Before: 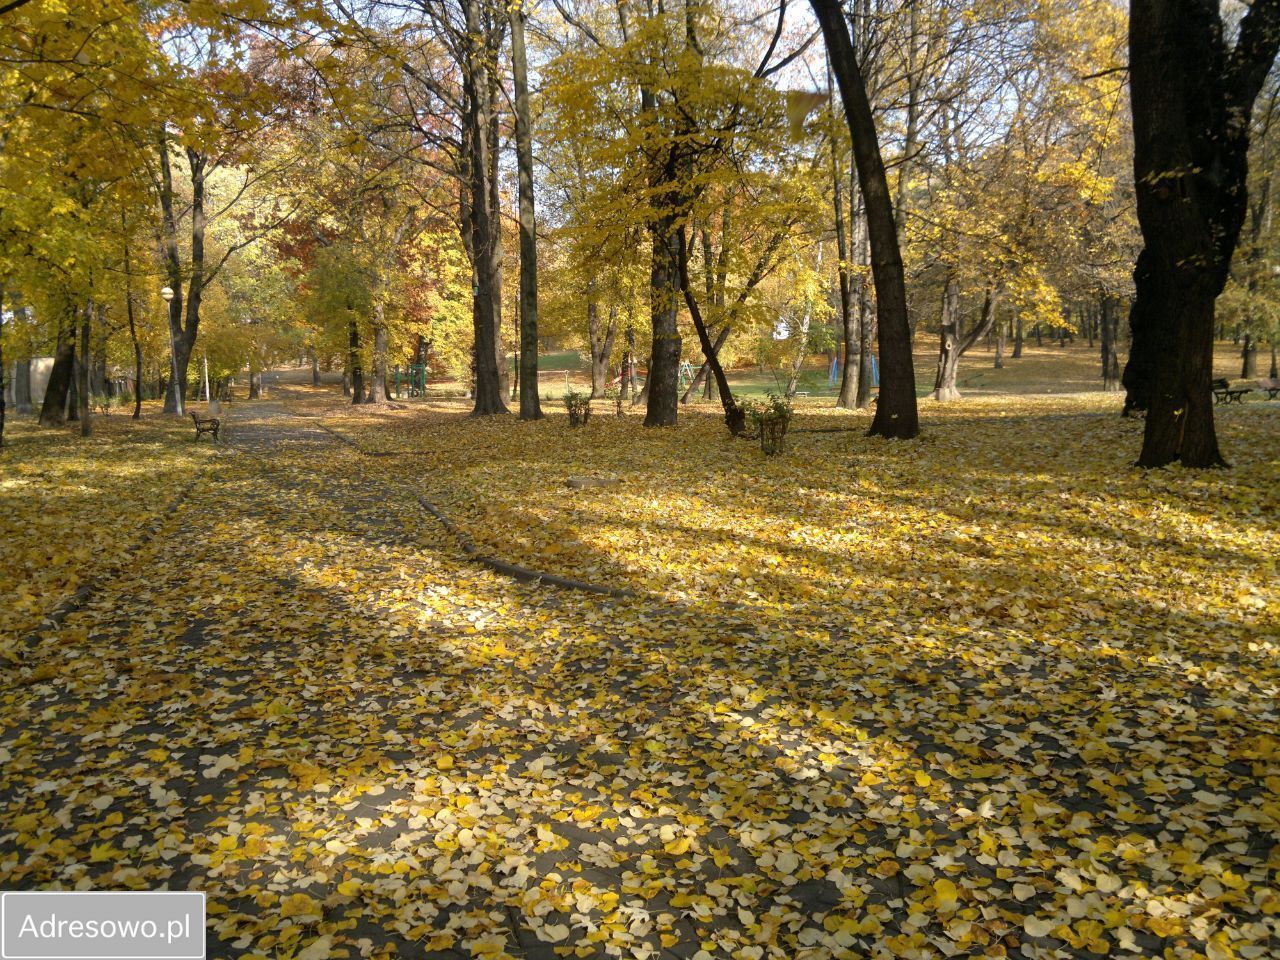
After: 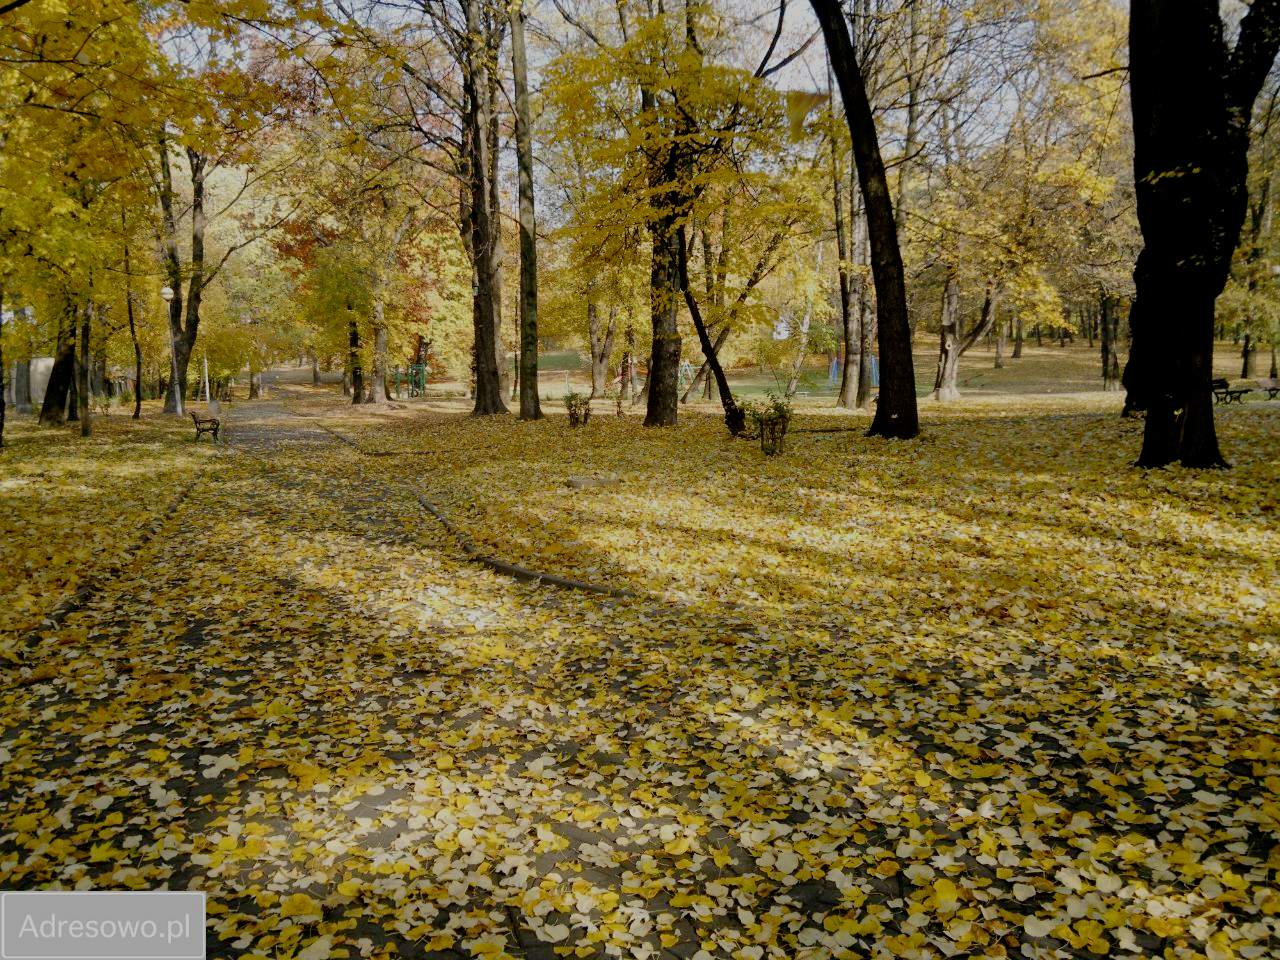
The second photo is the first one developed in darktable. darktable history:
filmic rgb: middle gray luminance 18%, black relative exposure -7.5 EV, white relative exposure 8.5 EV, threshold 6 EV, target black luminance 0%, hardness 2.23, latitude 18.37%, contrast 0.878, highlights saturation mix 5%, shadows ↔ highlights balance 10.15%, add noise in highlights 0, preserve chrominance no, color science v3 (2019), use custom middle-gray values true, iterations of high-quality reconstruction 0, contrast in highlights soft, enable highlight reconstruction true
